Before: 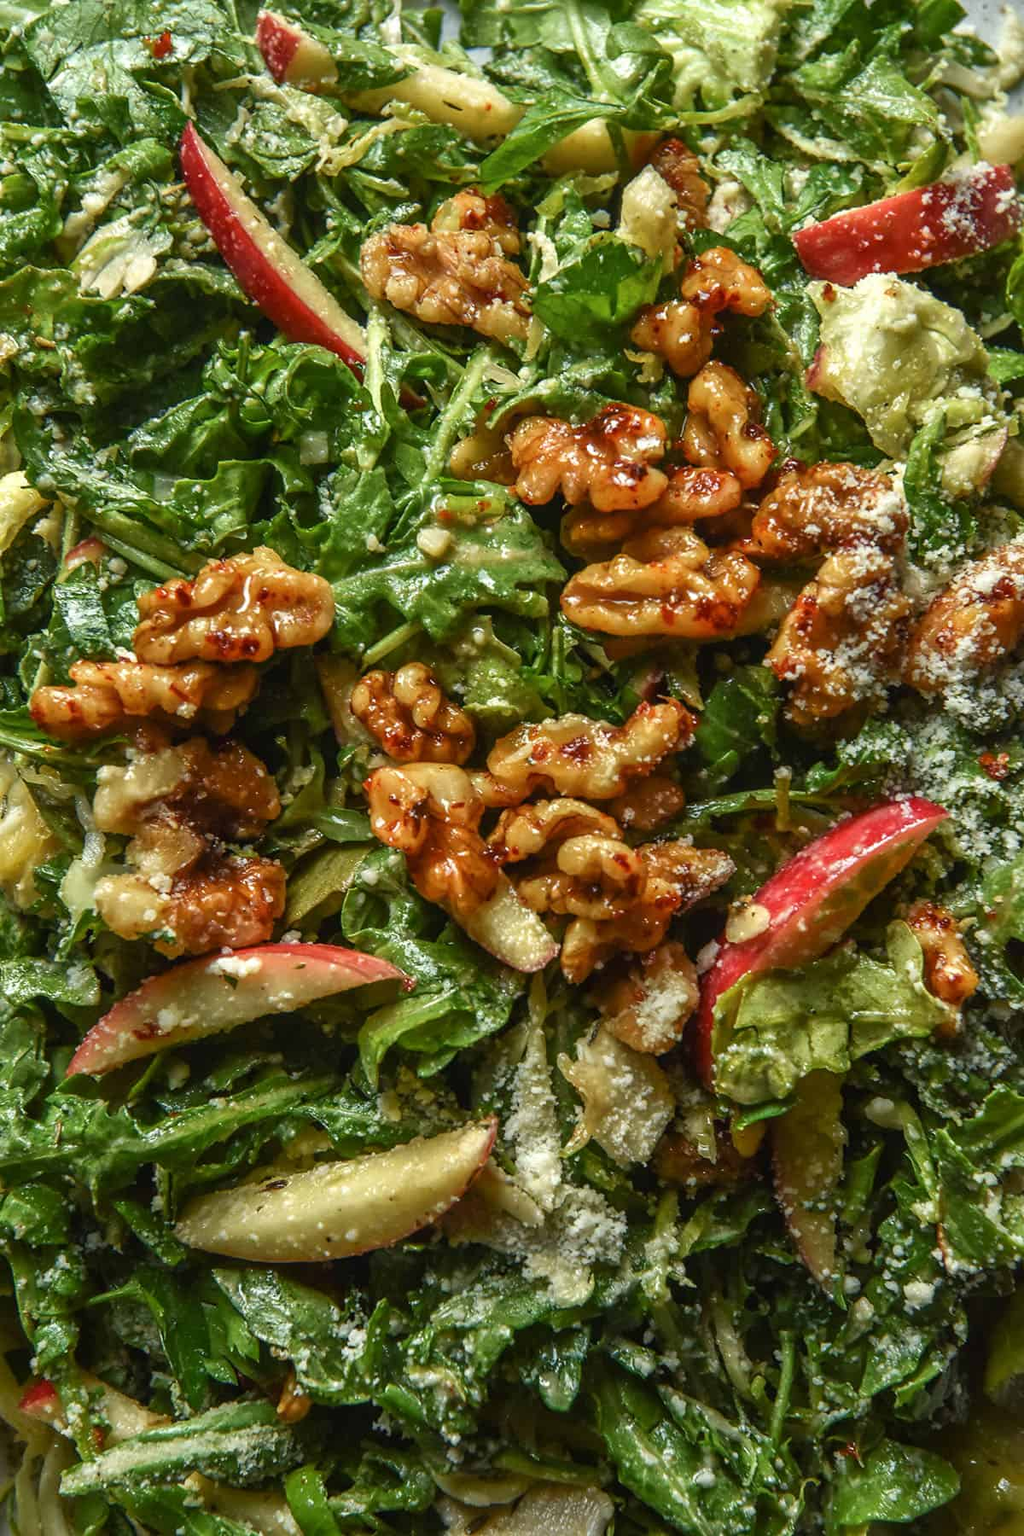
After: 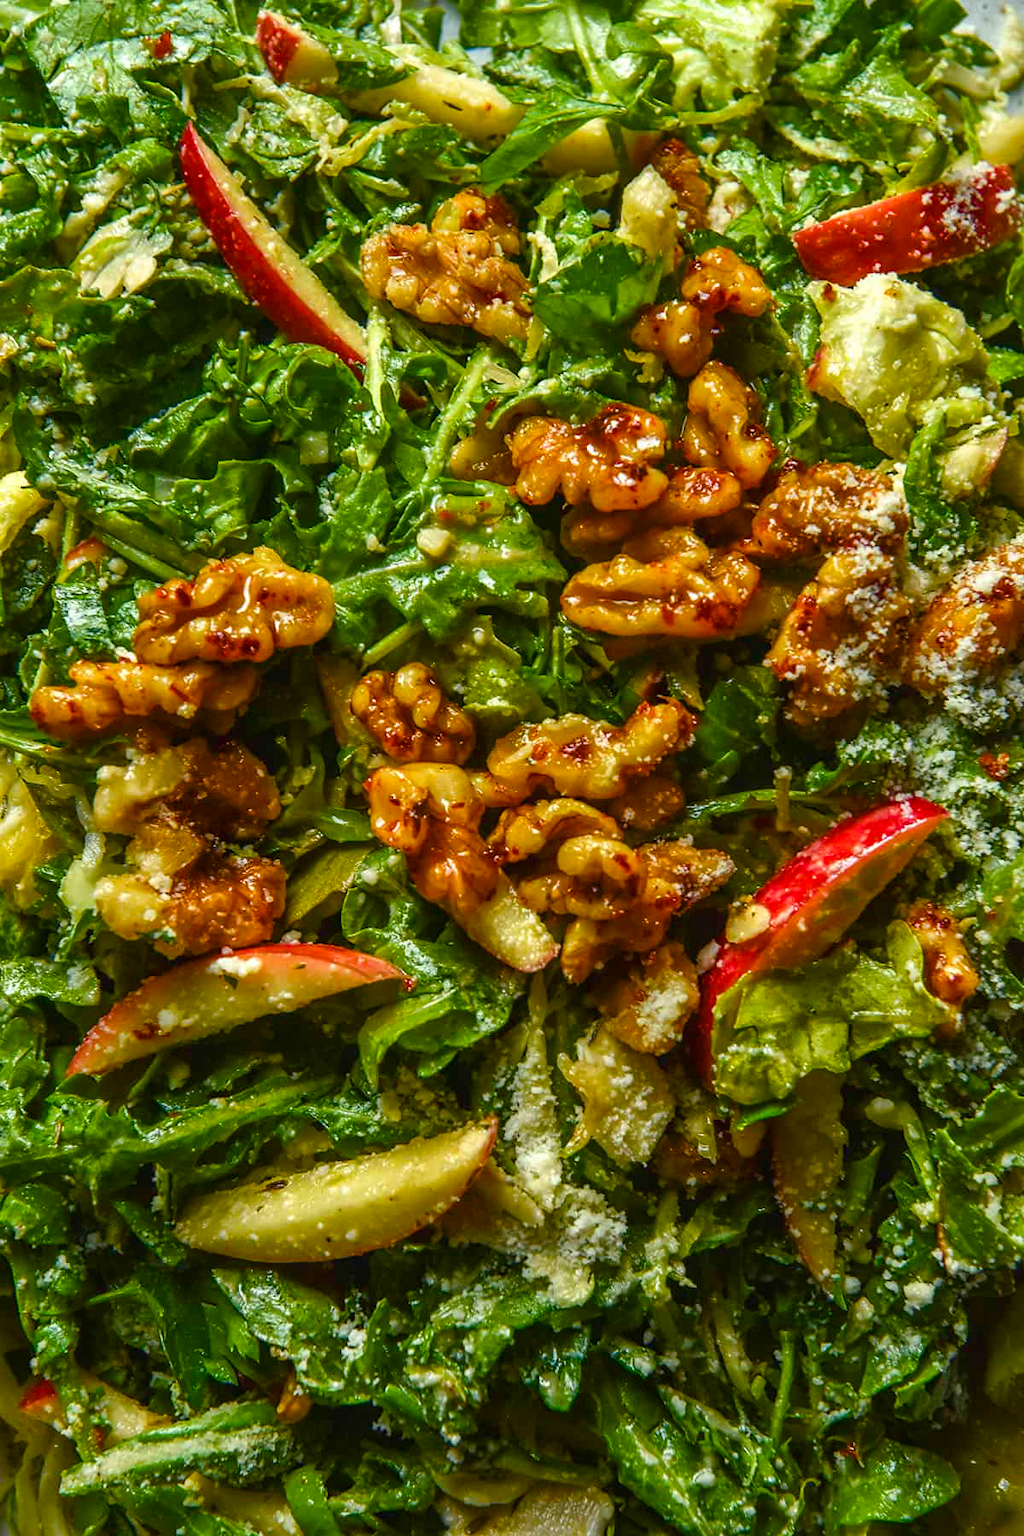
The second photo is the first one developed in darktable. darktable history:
color balance rgb: linear chroma grading › global chroma 9.914%, perceptual saturation grading › global saturation 27.554%, perceptual saturation grading › highlights -25.815%, perceptual saturation grading › shadows 24.981%, global vibrance 39.717%
